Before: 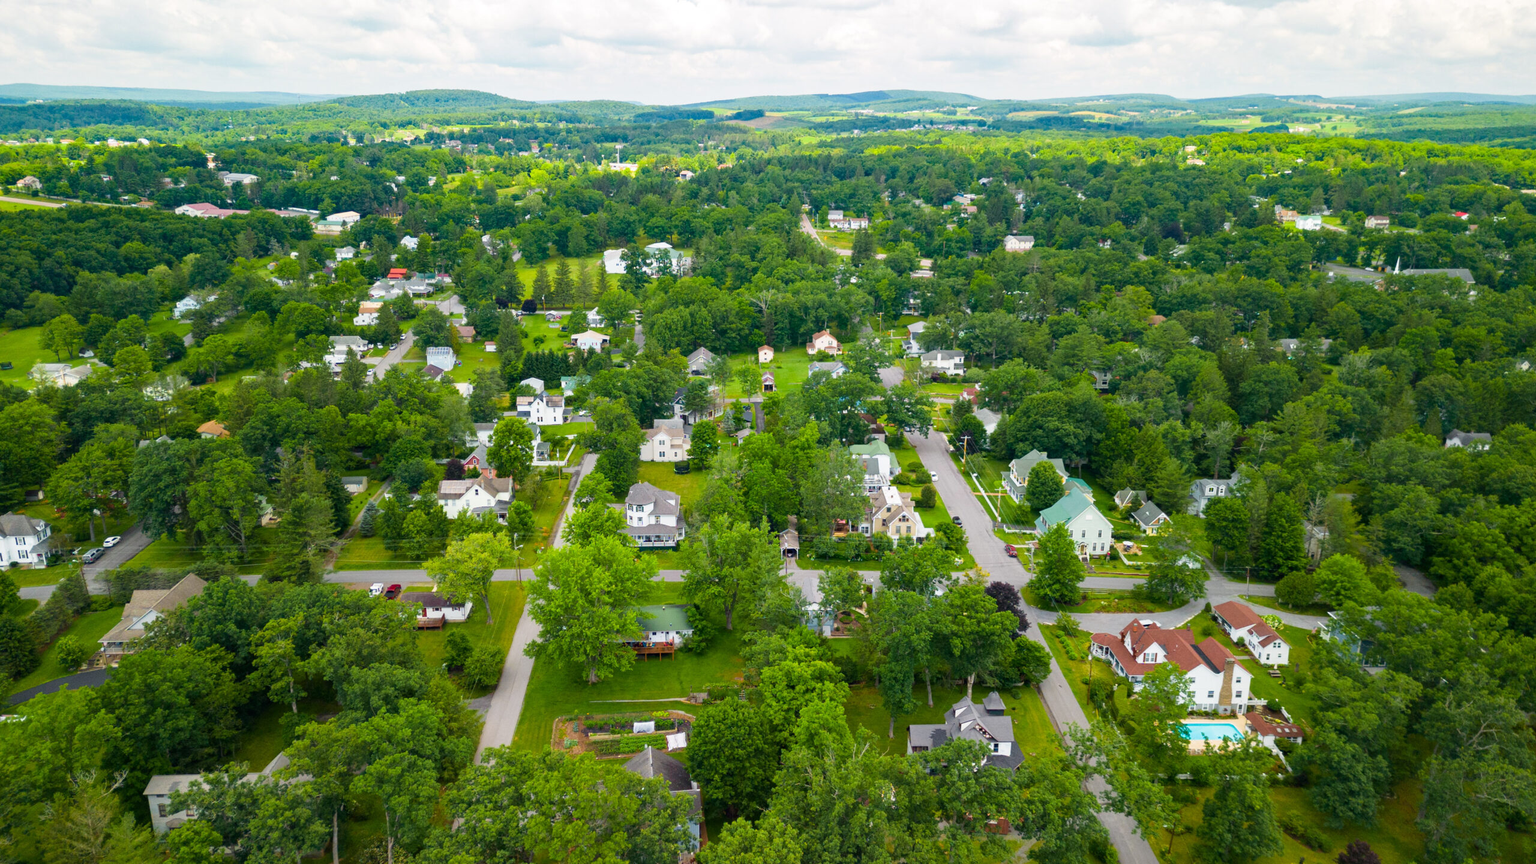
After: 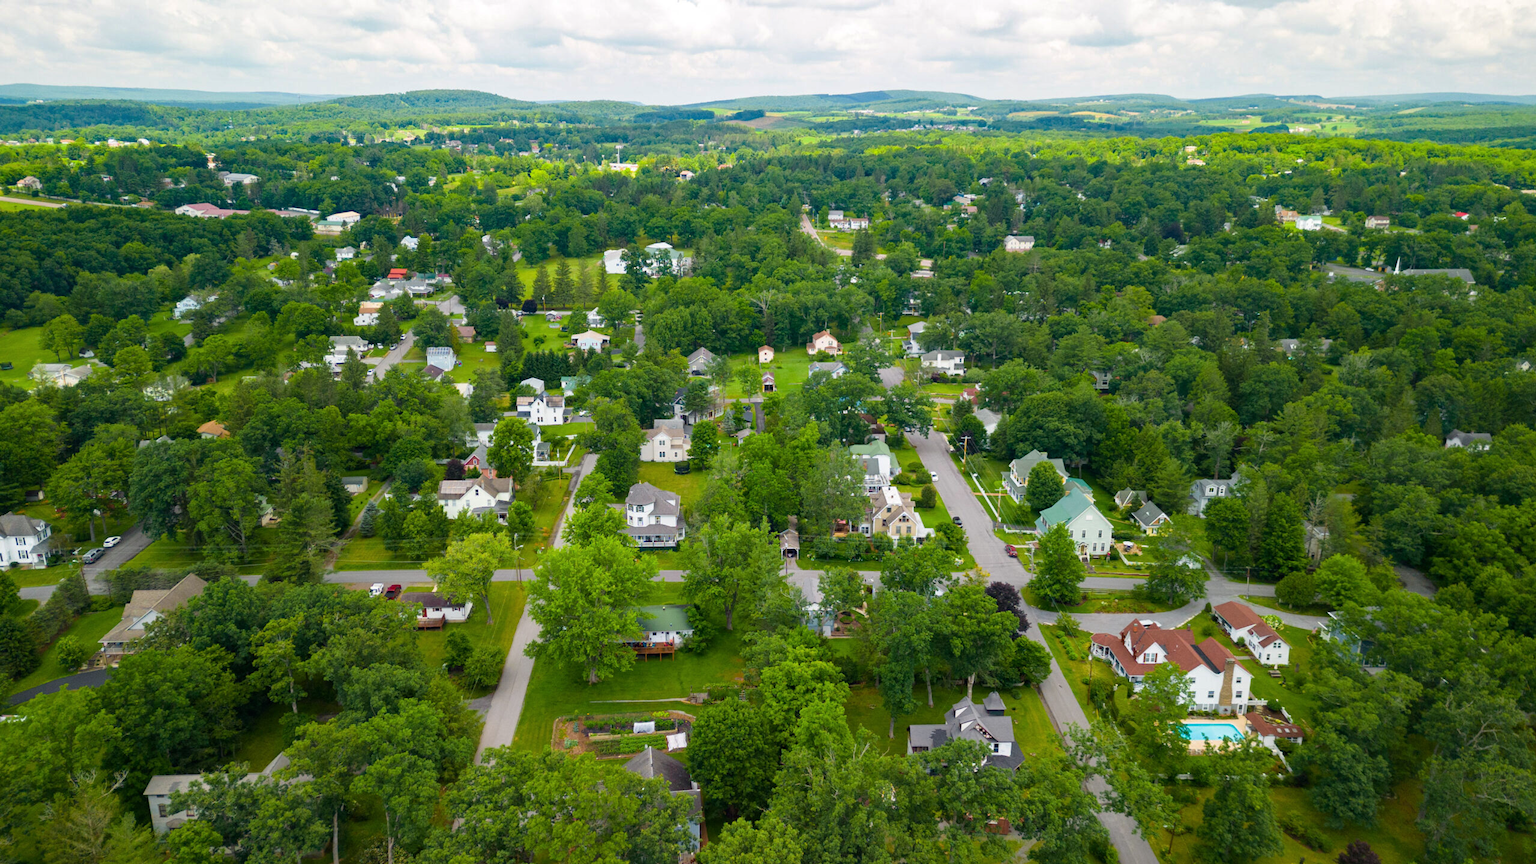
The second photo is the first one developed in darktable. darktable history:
base curve: curves: ch0 [(0, 0) (0.74, 0.67) (1, 1)], preserve colors none
